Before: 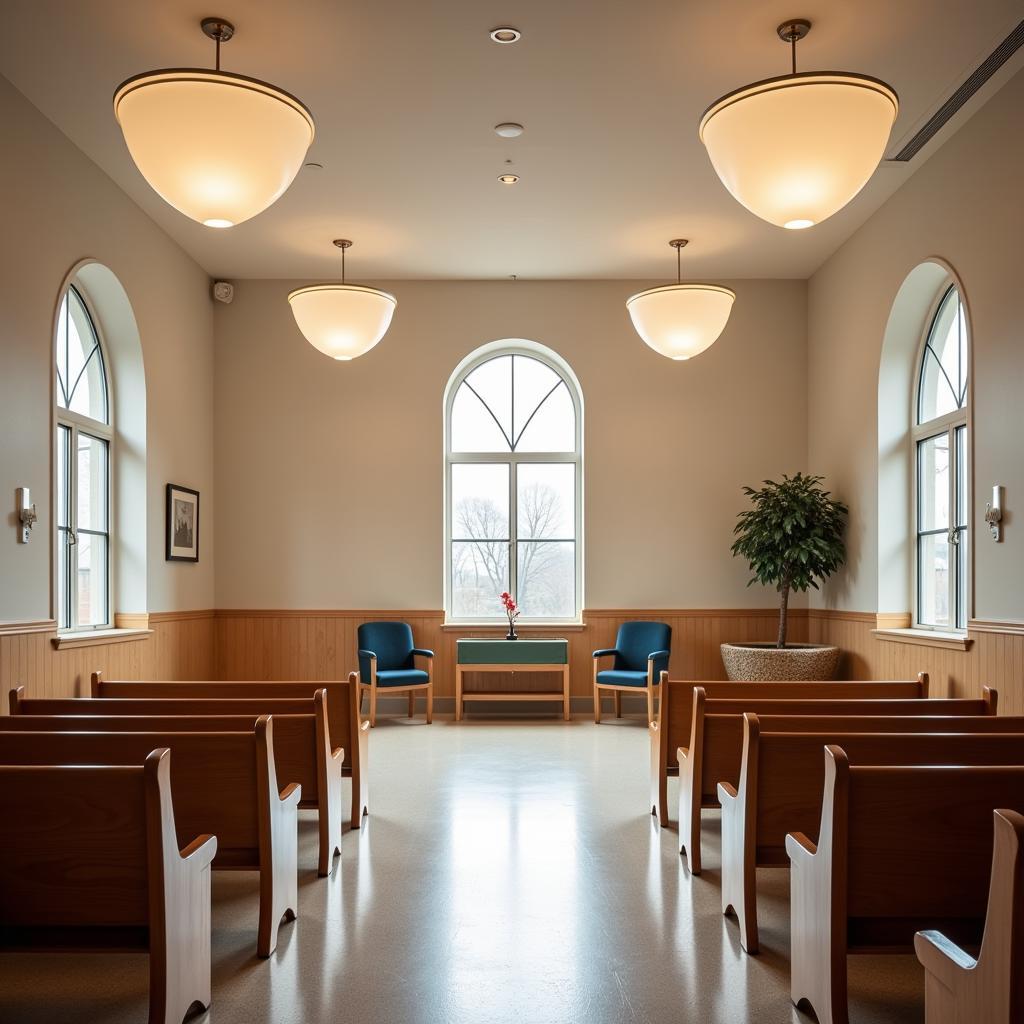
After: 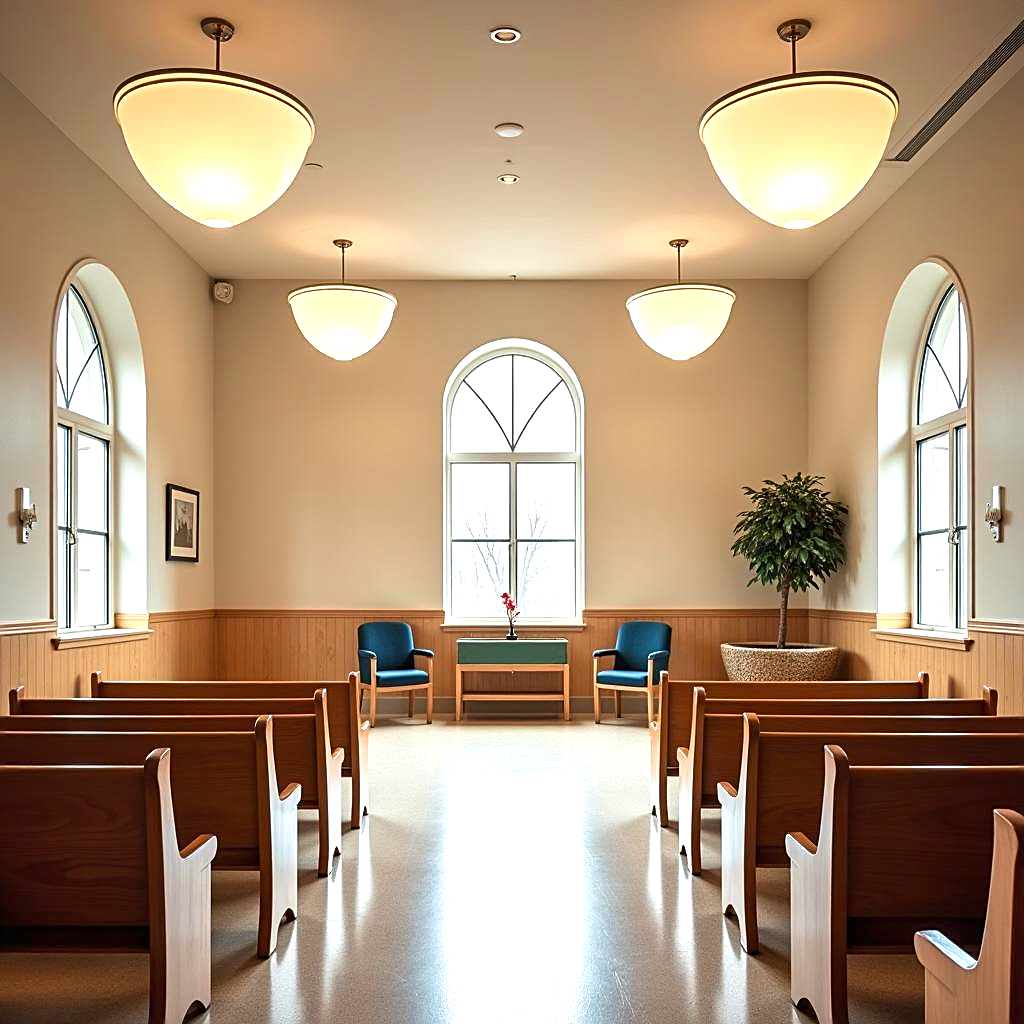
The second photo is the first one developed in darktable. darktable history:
exposure: exposure 0.651 EV, compensate exposure bias true, compensate highlight preservation false
shadows and highlights: shadows 52.13, highlights -28.37, soften with gaussian
velvia: on, module defaults
sharpen: amount 0.589
